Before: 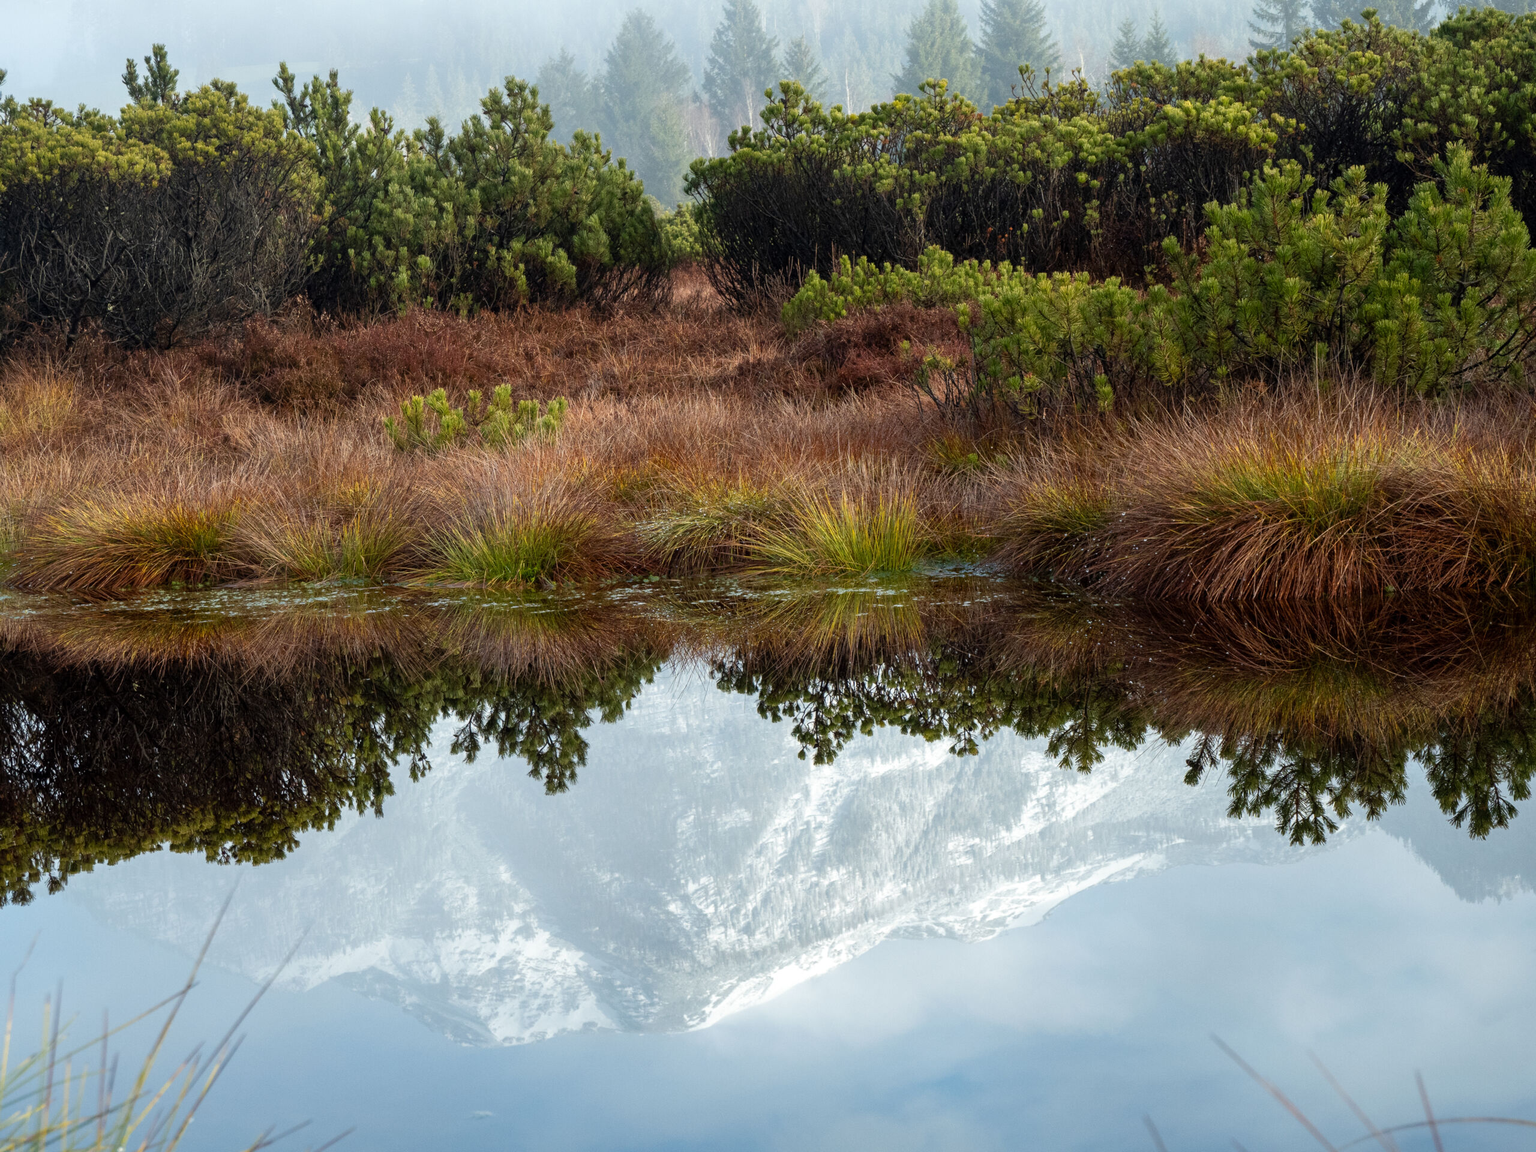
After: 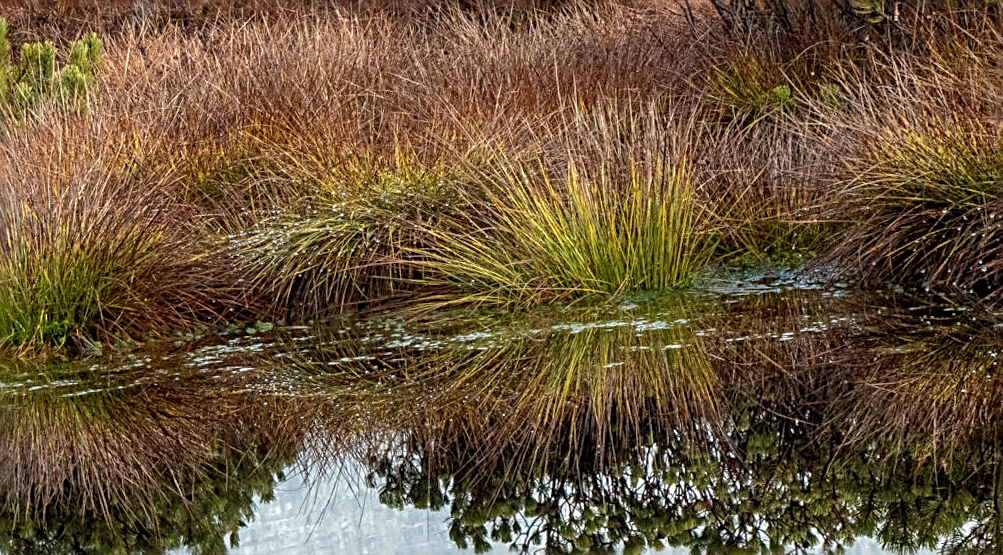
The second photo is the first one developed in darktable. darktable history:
shadows and highlights: radius 133.83, soften with gaussian
rotate and perspective: rotation -3.52°, crop left 0.036, crop right 0.964, crop top 0.081, crop bottom 0.919
local contrast: on, module defaults
crop: left 31.751%, top 32.172%, right 27.8%, bottom 35.83%
base curve: curves: ch0 [(0, 0) (0.303, 0.277) (1, 1)]
sharpen: radius 2.584, amount 0.688
